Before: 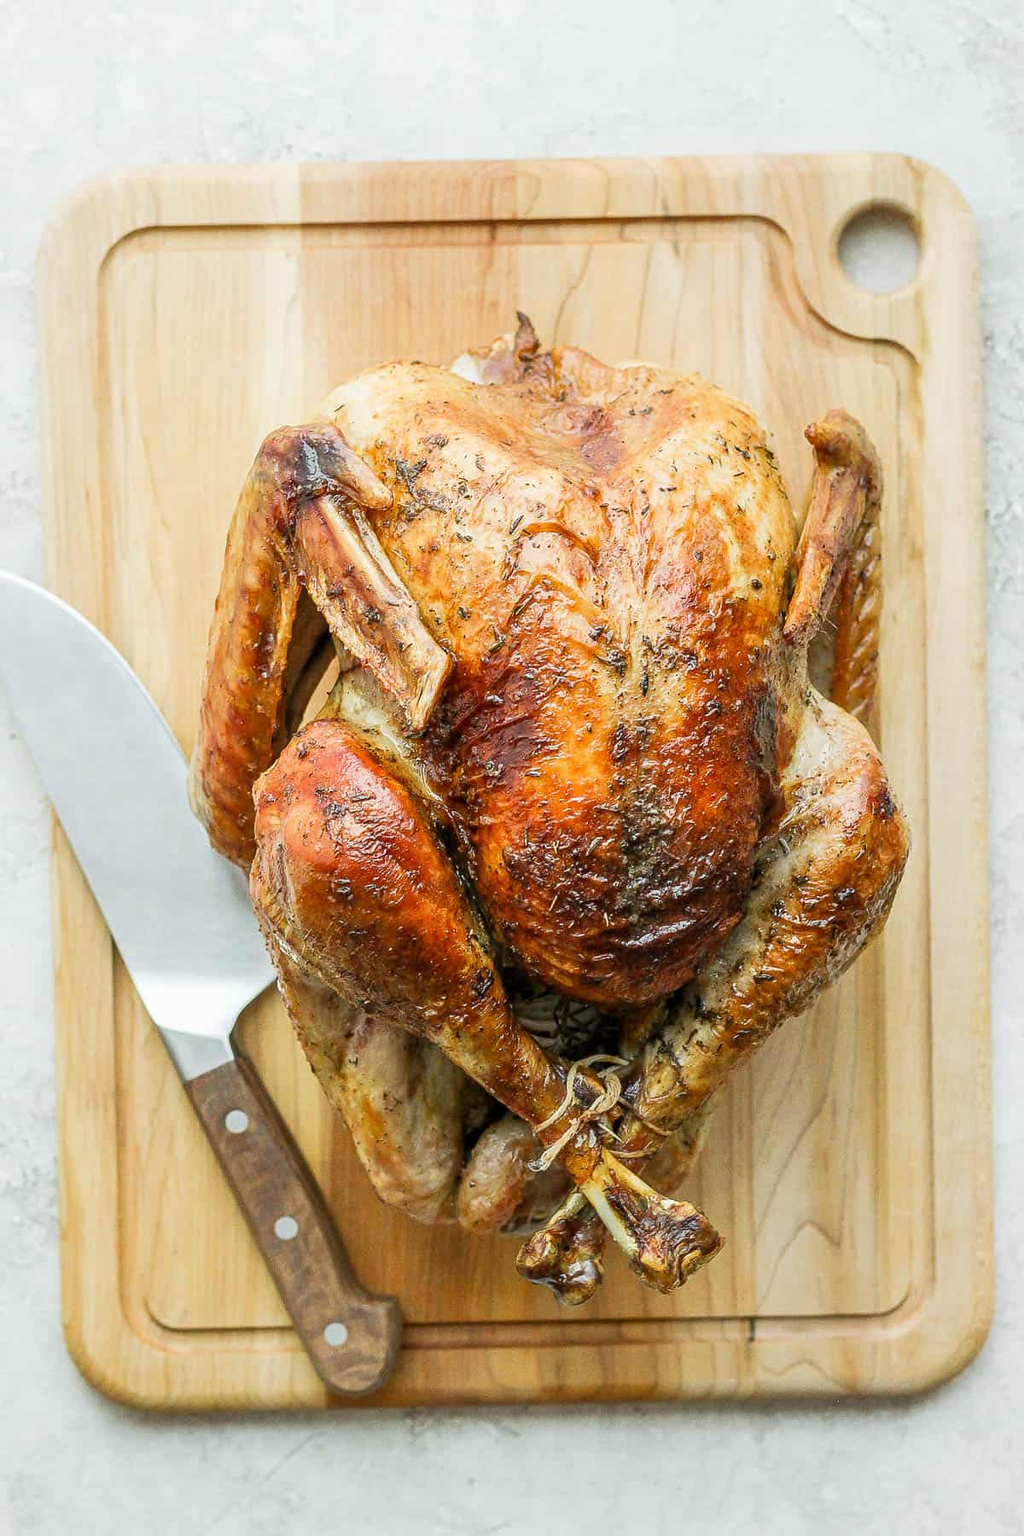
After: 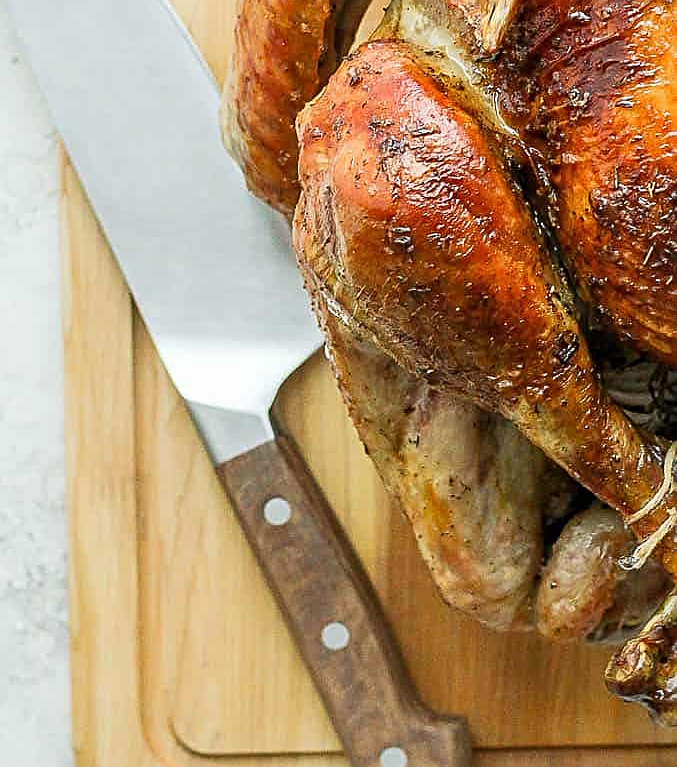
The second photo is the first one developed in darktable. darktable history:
sharpen: amount 0.596
crop: top 44.661%, right 43.518%, bottom 12.708%
